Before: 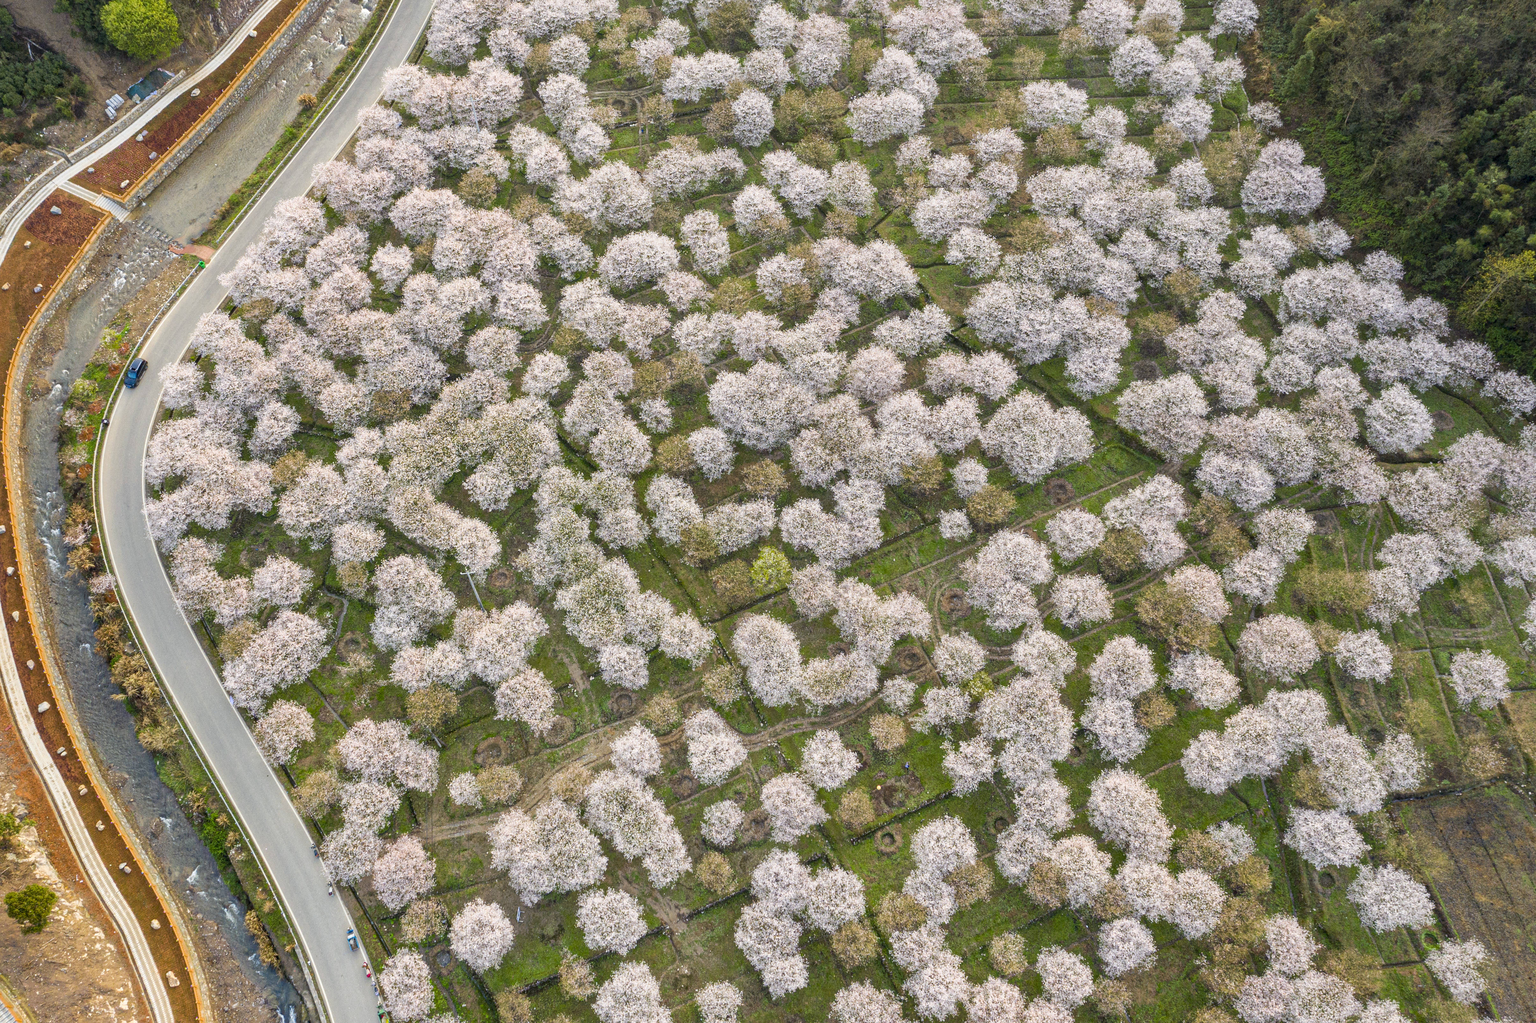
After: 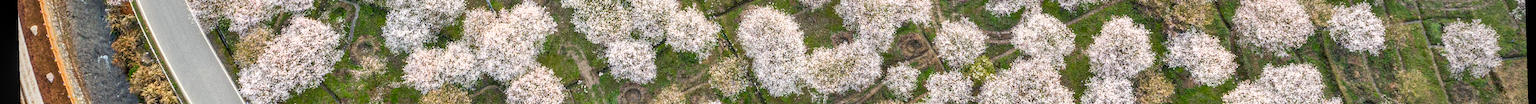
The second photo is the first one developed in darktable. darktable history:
vignetting: fall-off radius 60.92%
shadows and highlights: shadows 0, highlights 40
local contrast: on, module defaults
levels: mode automatic, black 0.023%, white 99.97%, levels [0.062, 0.494, 0.925]
contrast brightness saturation: contrast 0.01, saturation -0.05
crop and rotate: top 59.084%, bottom 30.916%
rotate and perspective: rotation -1.75°, automatic cropping off
